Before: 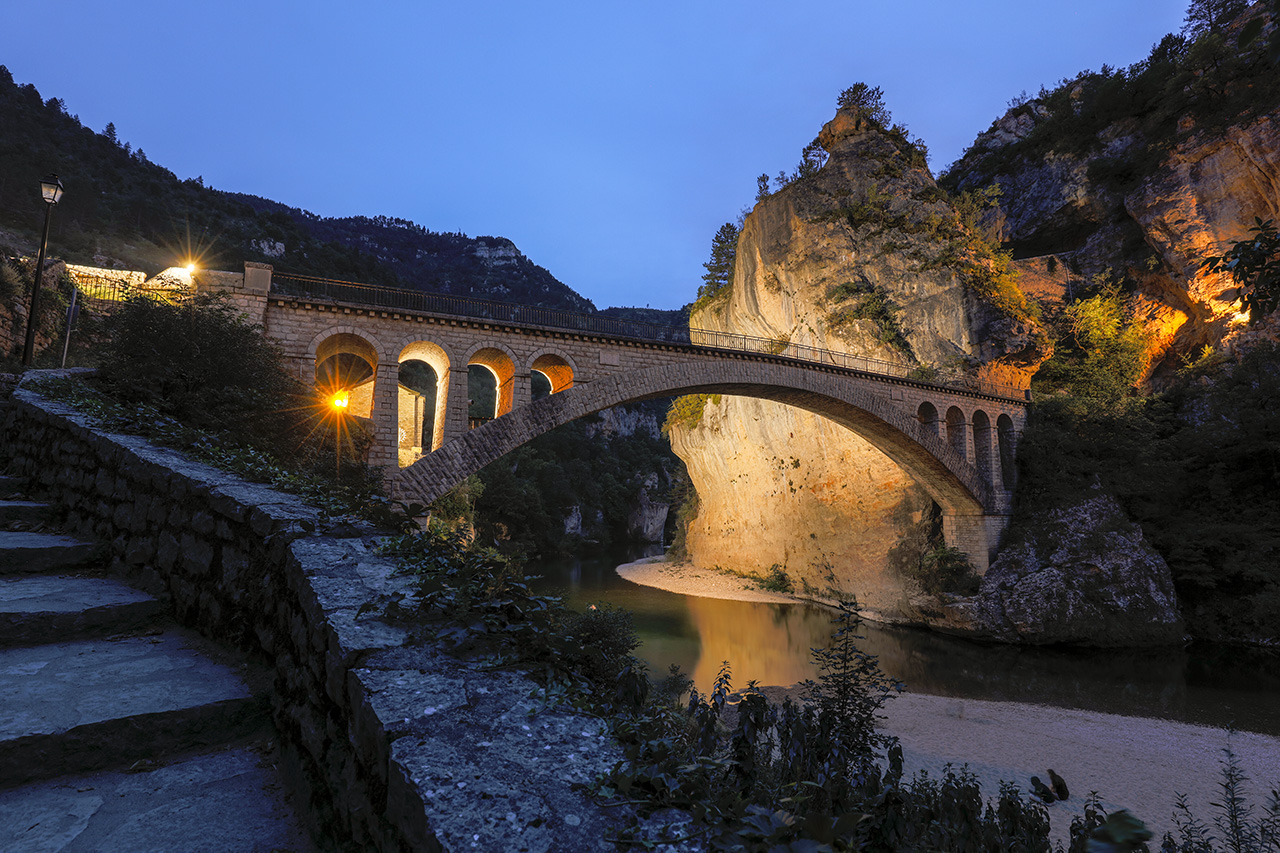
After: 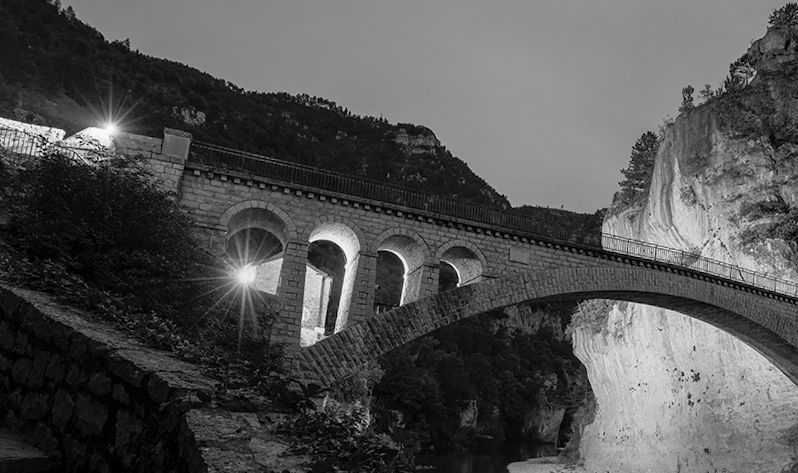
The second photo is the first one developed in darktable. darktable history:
monochrome: a -4.13, b 5.16, size 1
crop and rotate: angle -4.99°, left 2.122%, top 6.945%, right 27.566%, bottom 30.519%
